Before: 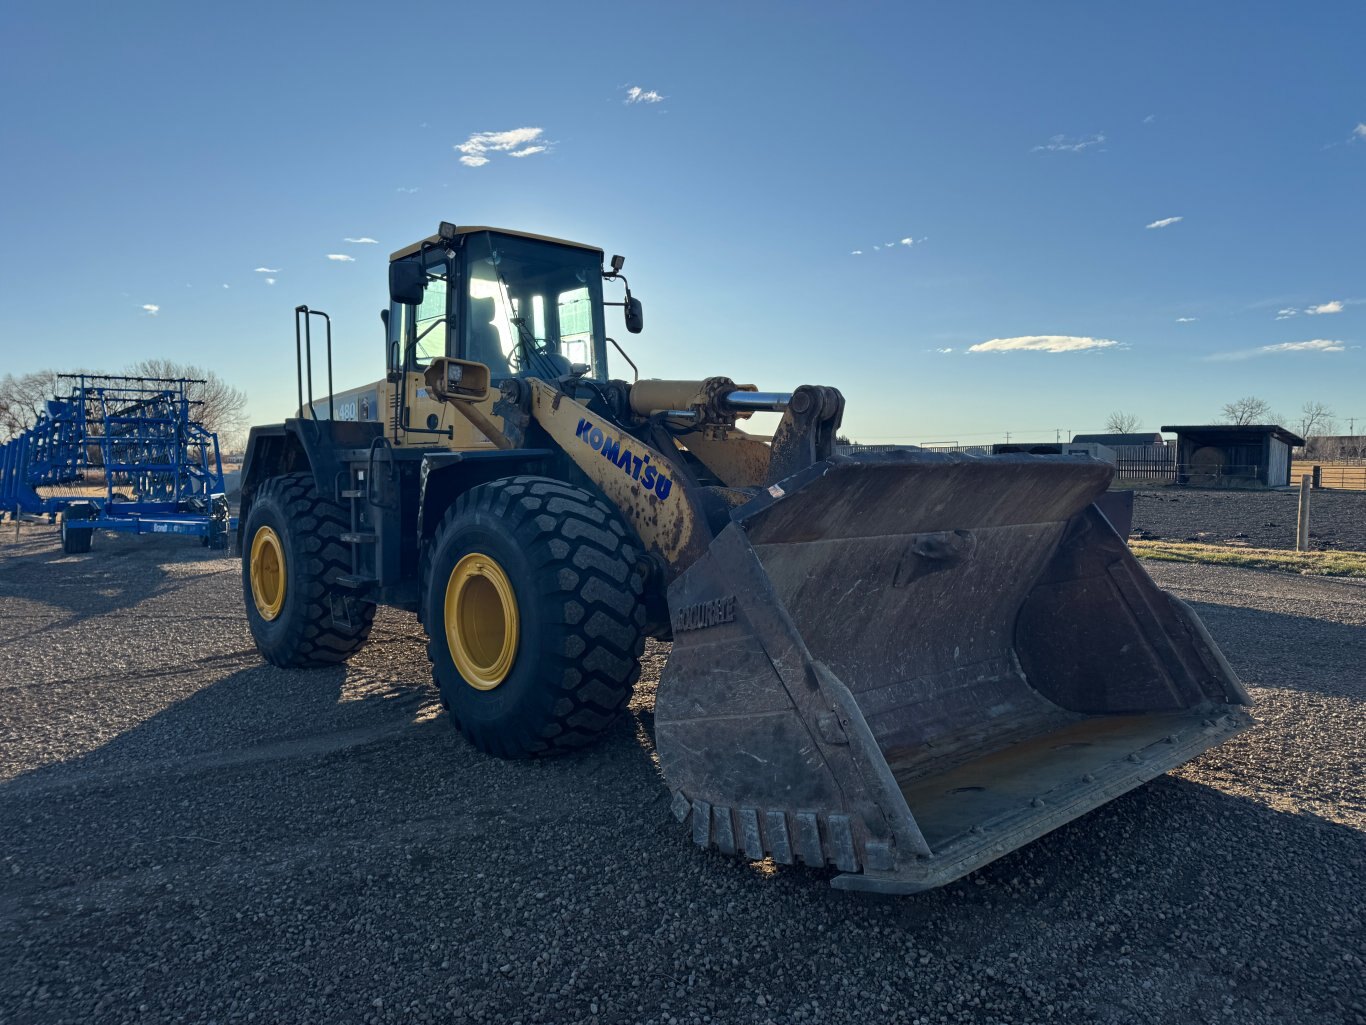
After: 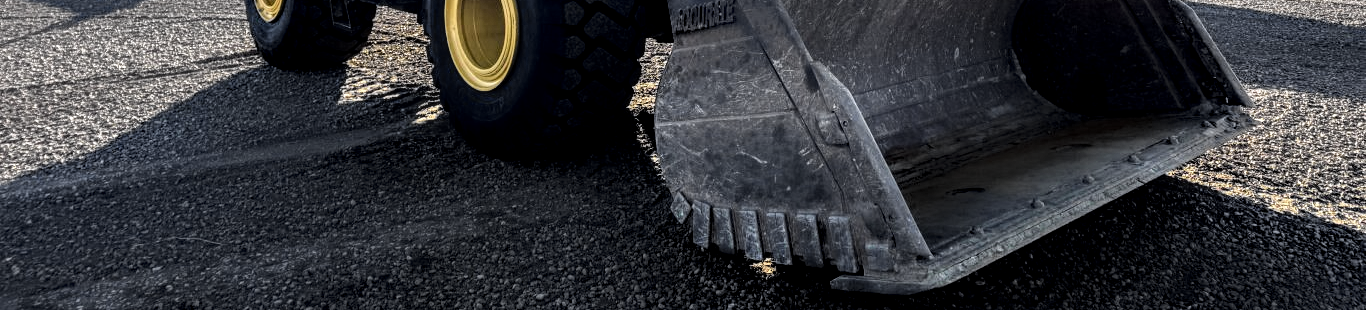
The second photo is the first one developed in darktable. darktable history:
local contrast: highlights 60%, shadows 59%, detail 160%
tone equalizer: -8 EV -1.81 EV, -7 EV -1.13 EV, -6 EV -1.61 EV, smoothing diameter 2.01%, edges refinement/feathering 18.78, mask exposure compensation -1.57 EV, filter diffusion 5
tone curve: curves: ch0 [(0, 0) (0.055, 0.057) (0.258, 0.307) (0.434, 0.543) (0.517, 0.657) (0.745, 0.874) (1, 1)]; ch1 [(0, 0) (0.346, 0.307) (0.418, 0.383) (0.46, 0.439) (0.482, 0.493) (0.502, 0.503) (0.517, 0.514) (0.55, 0.561) (0.588, 0.603) (0.646, 0.688) (1, 1)]; ch2 [(0, 0) (0.346, 0.34) (0.431, 0.45) (0.485, 0.499) (0.5, 0.503) (0.527, 0.525) (0.545, 0.562) (0.679, 0.706) (1, 1)], color space Lab, independent channels, preserve colors none
crop and rotate: top 58.536%, bottom 11.134%
